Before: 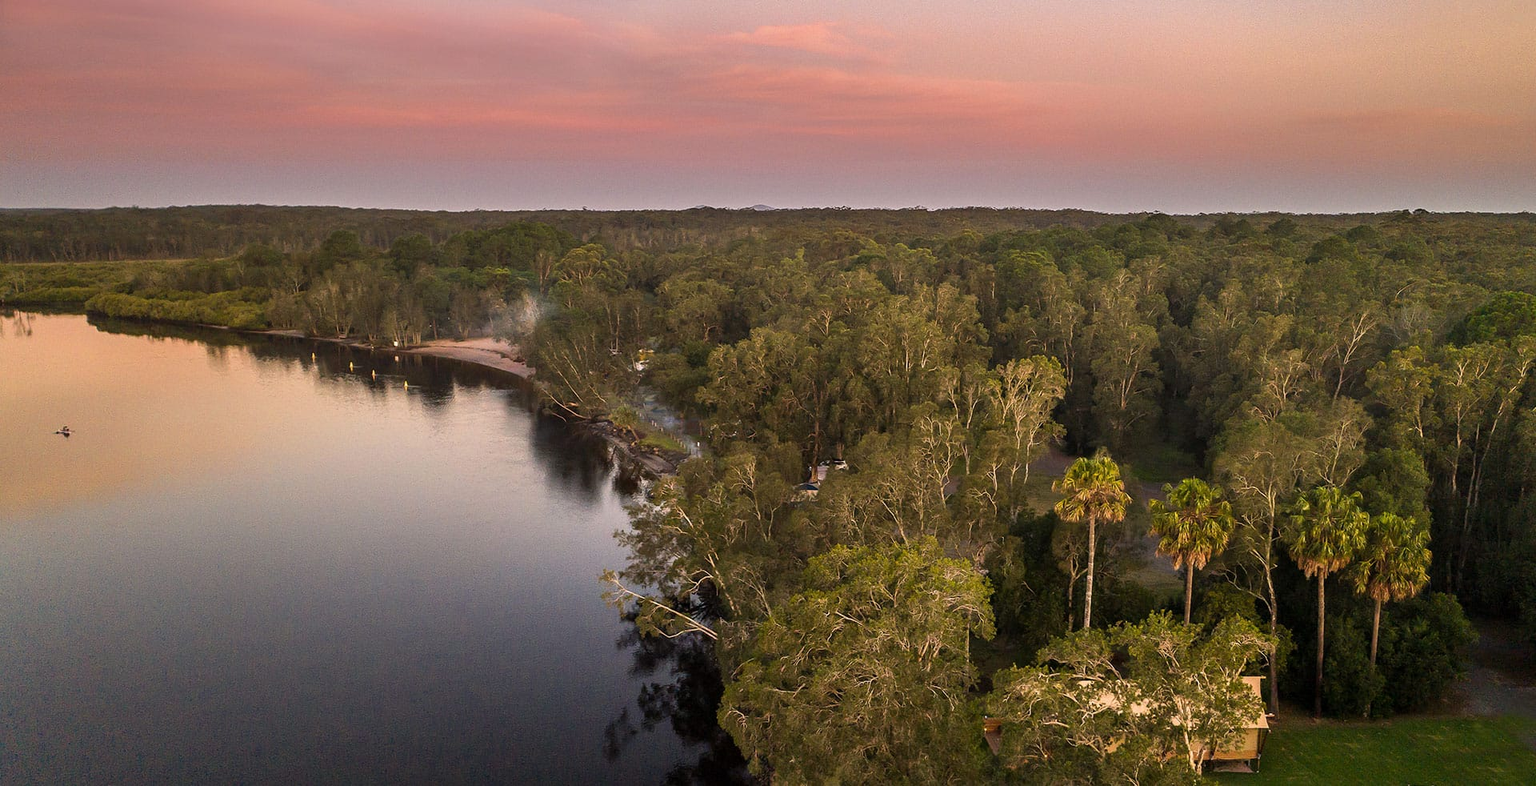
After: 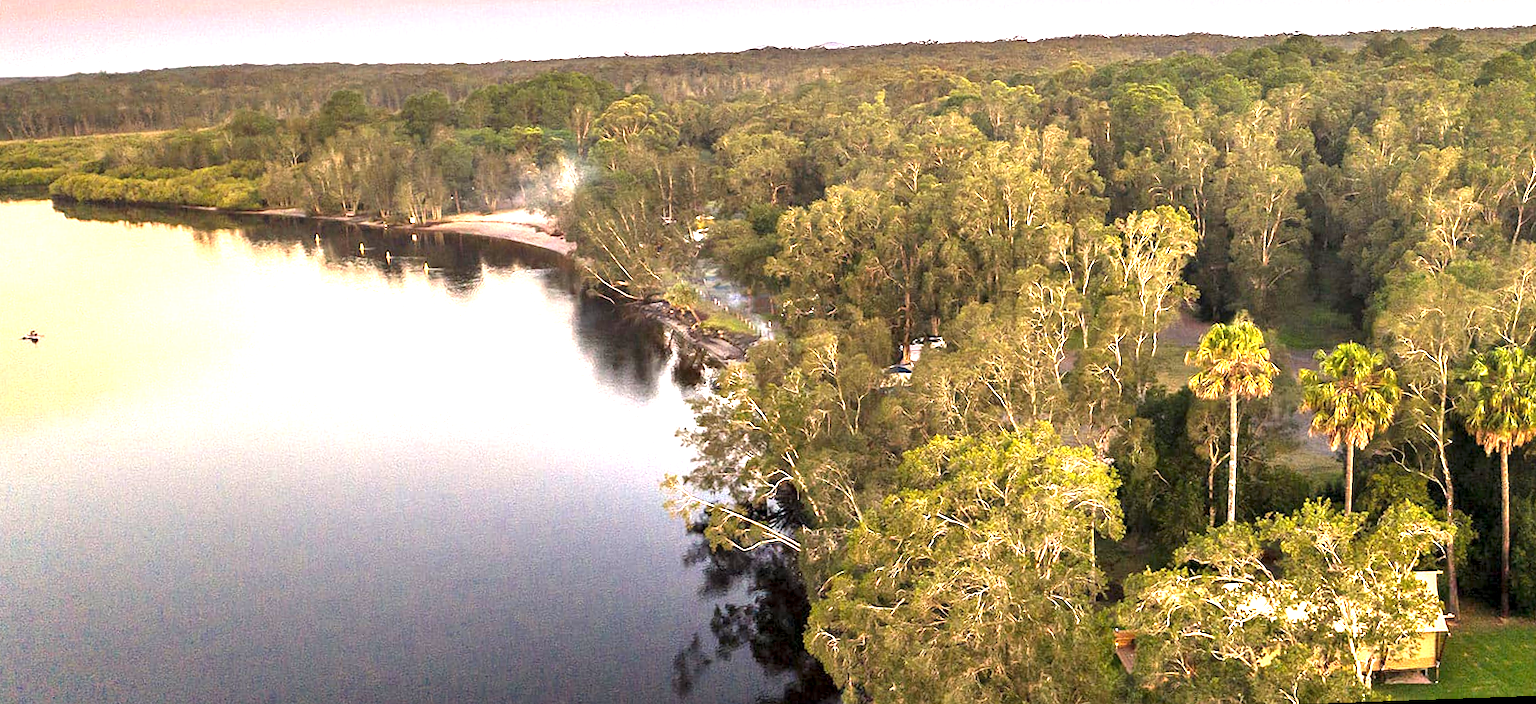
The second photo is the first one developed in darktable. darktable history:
contrast equalizer: octaves 7, y [[0.6 ×6], [0.55 ×6], [0 ×6], [0 ×6], [0 ×6]], mix 0.29
rotate and perspective: rotation -2.12°, lens shift (vertical) 0.009, lens shift (horizontal) -0.008, automatic cropping original format, crop left 0.036, crop right 0.964, crop top 0.05, crop bottom 0.959
exposure: black level correction 0, exposure 1.9 EV, compensate highlight preservation false
crop: top 20.916%, right 9.437%, bottom 0.316%
